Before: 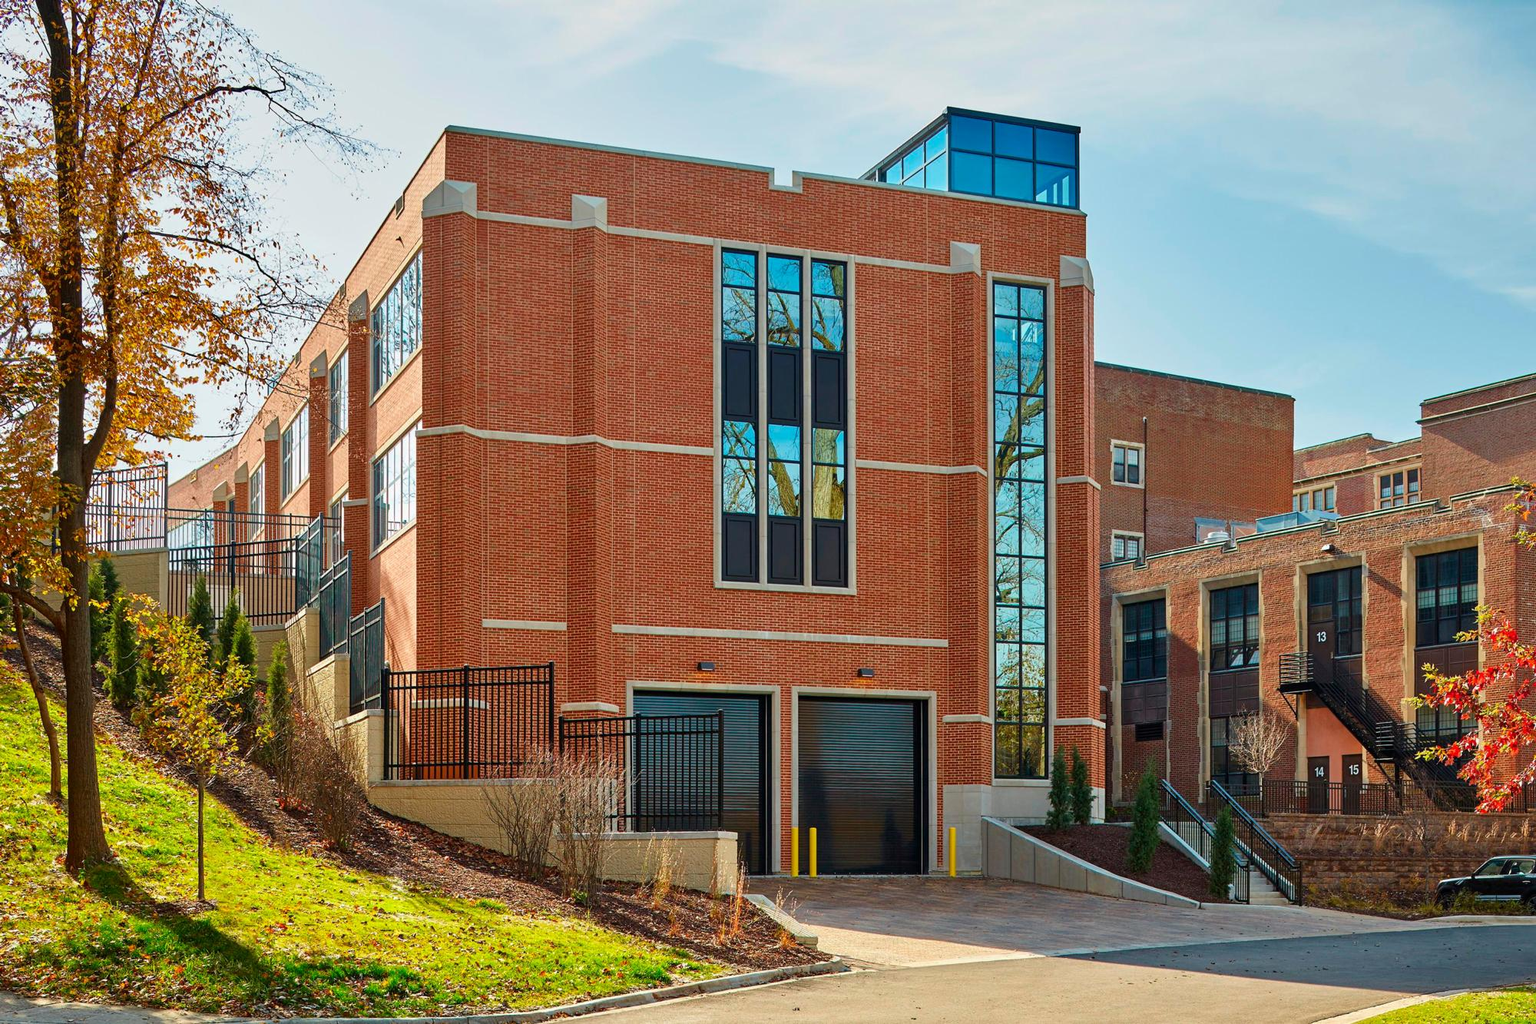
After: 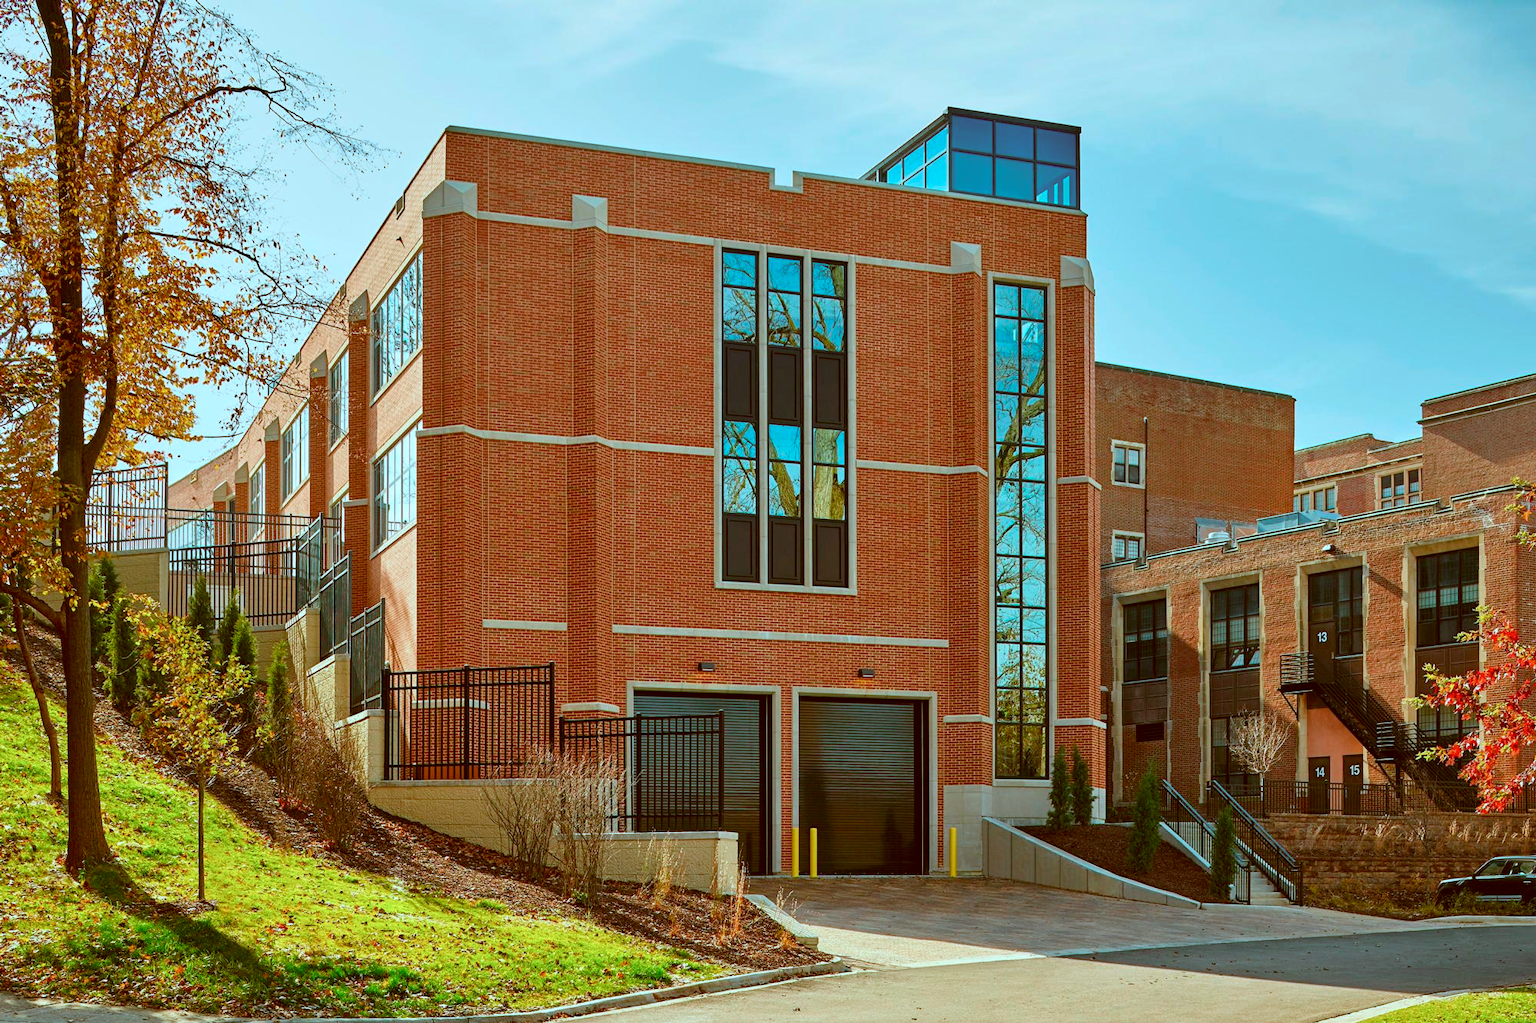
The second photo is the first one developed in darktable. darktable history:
exposure: compensate highlight preservation false
color correction: highlights a* -14.62, highlights b* -16.22, shadows a* 10.12, shadows b* 29.4
